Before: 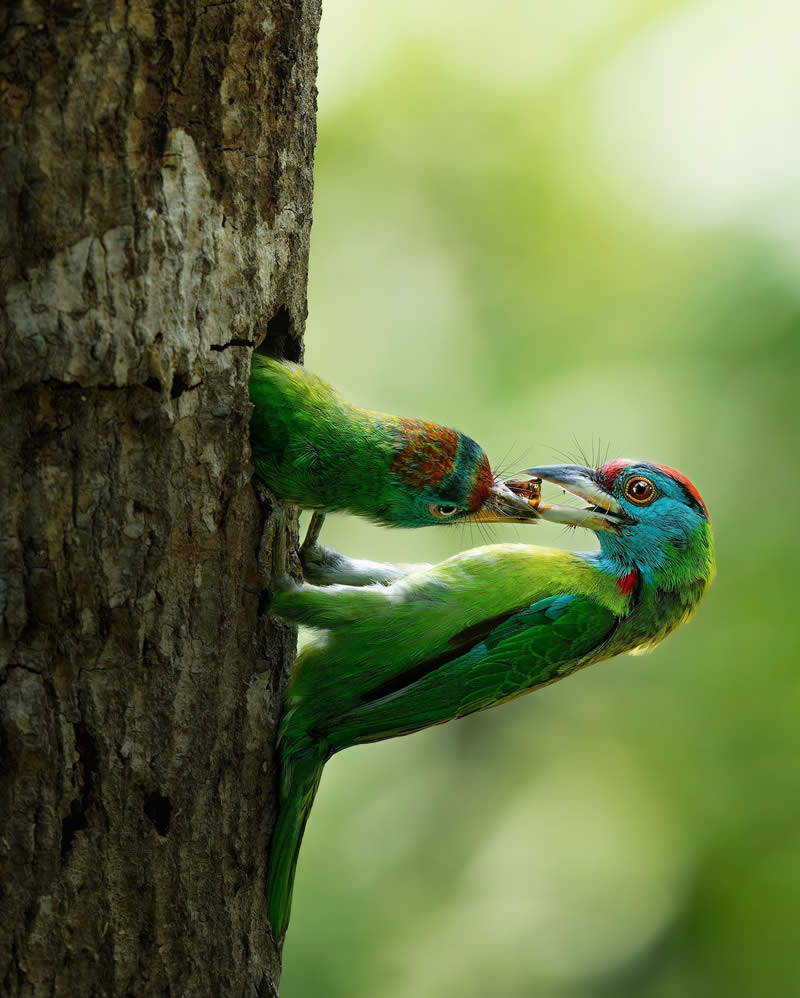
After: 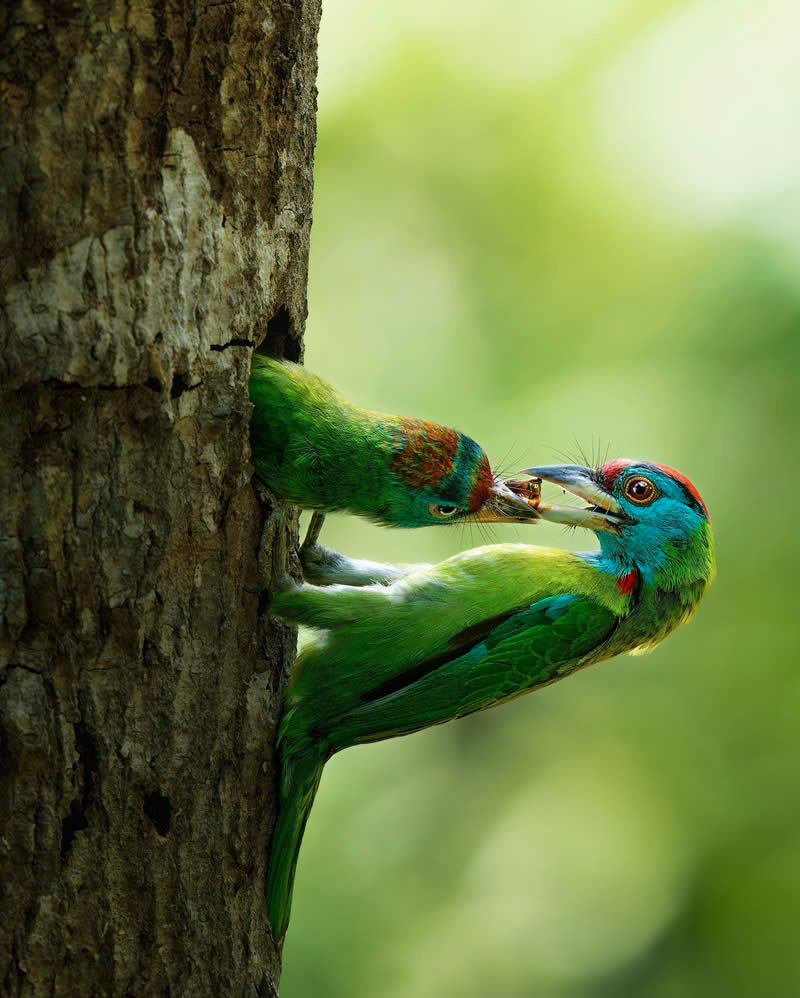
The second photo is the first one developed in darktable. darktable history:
velvia: strength 26.52%
